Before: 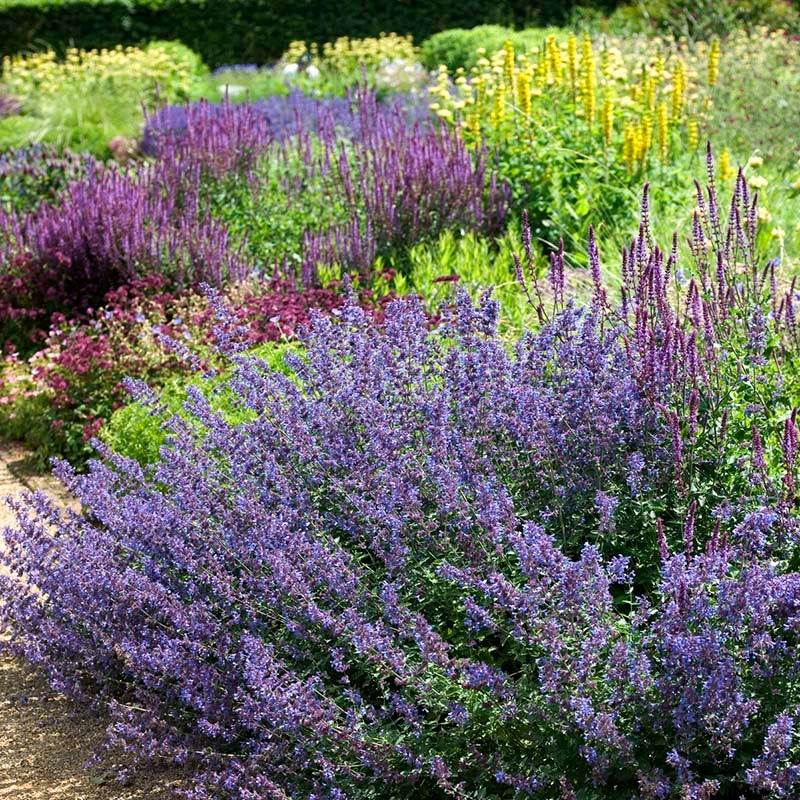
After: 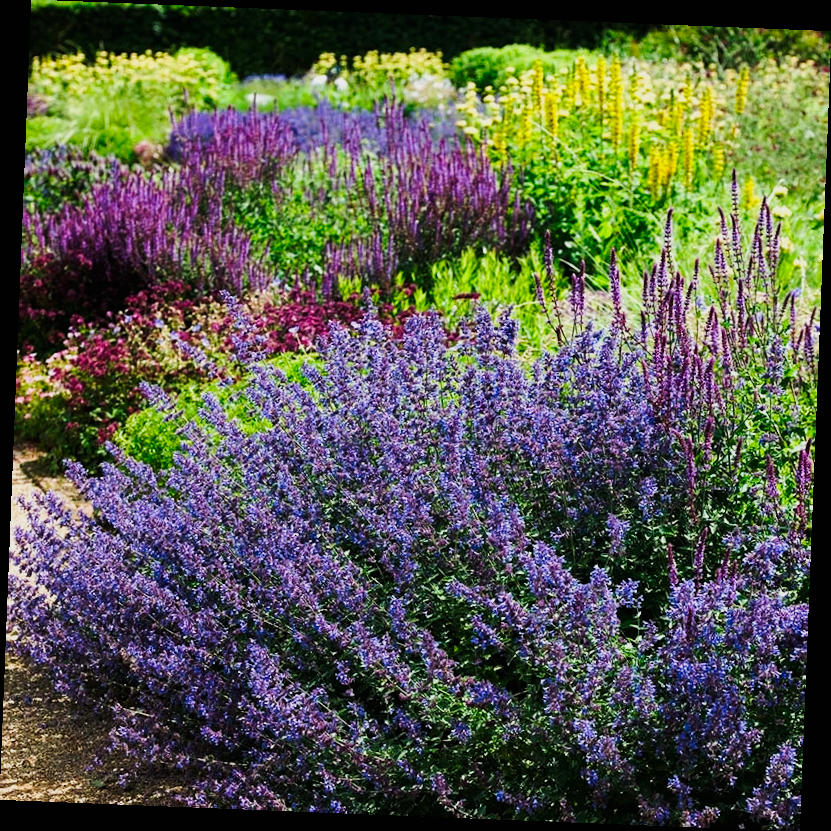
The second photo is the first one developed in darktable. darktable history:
rotate and perspective: rotation 2.27°, automatic cropping off
exposure: exposure 0.2 EV, compensate highlight preservation false
tone curve: curves: ch0 [(0, 0) (0.003, 0.006) (0.011, 0.007) (0.025, 0.01) (0.044, 0.015) (0.069, 0.023) (0.1, 0.031) (0.136, 0.045) (0.177, 0.066) (0.224, 0.098) (0.277, 0.139) (0.335, 0.194) (0.399, 0.254) (0.468, 0.346) (0.543, 0.45) (0.623, 0.56) (0.709, 0.667) (0.801, 0.78) (0.898, 0.891) (1, 1)], preserve colors none
sigmoid: contrast 1.22, skew 0.65
